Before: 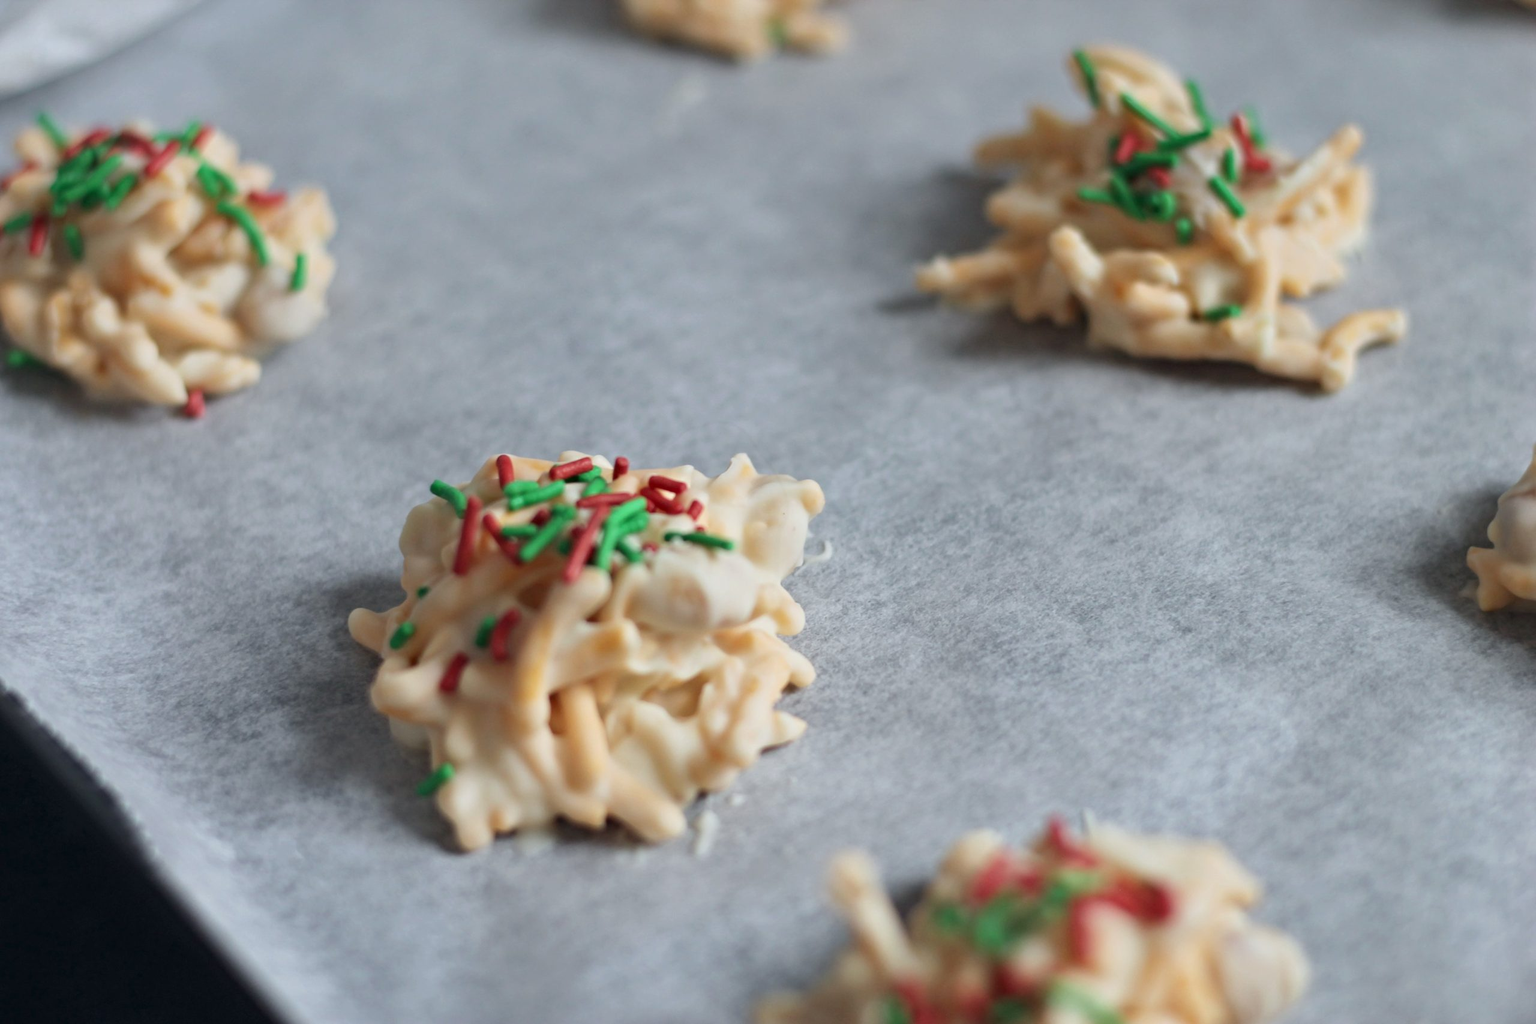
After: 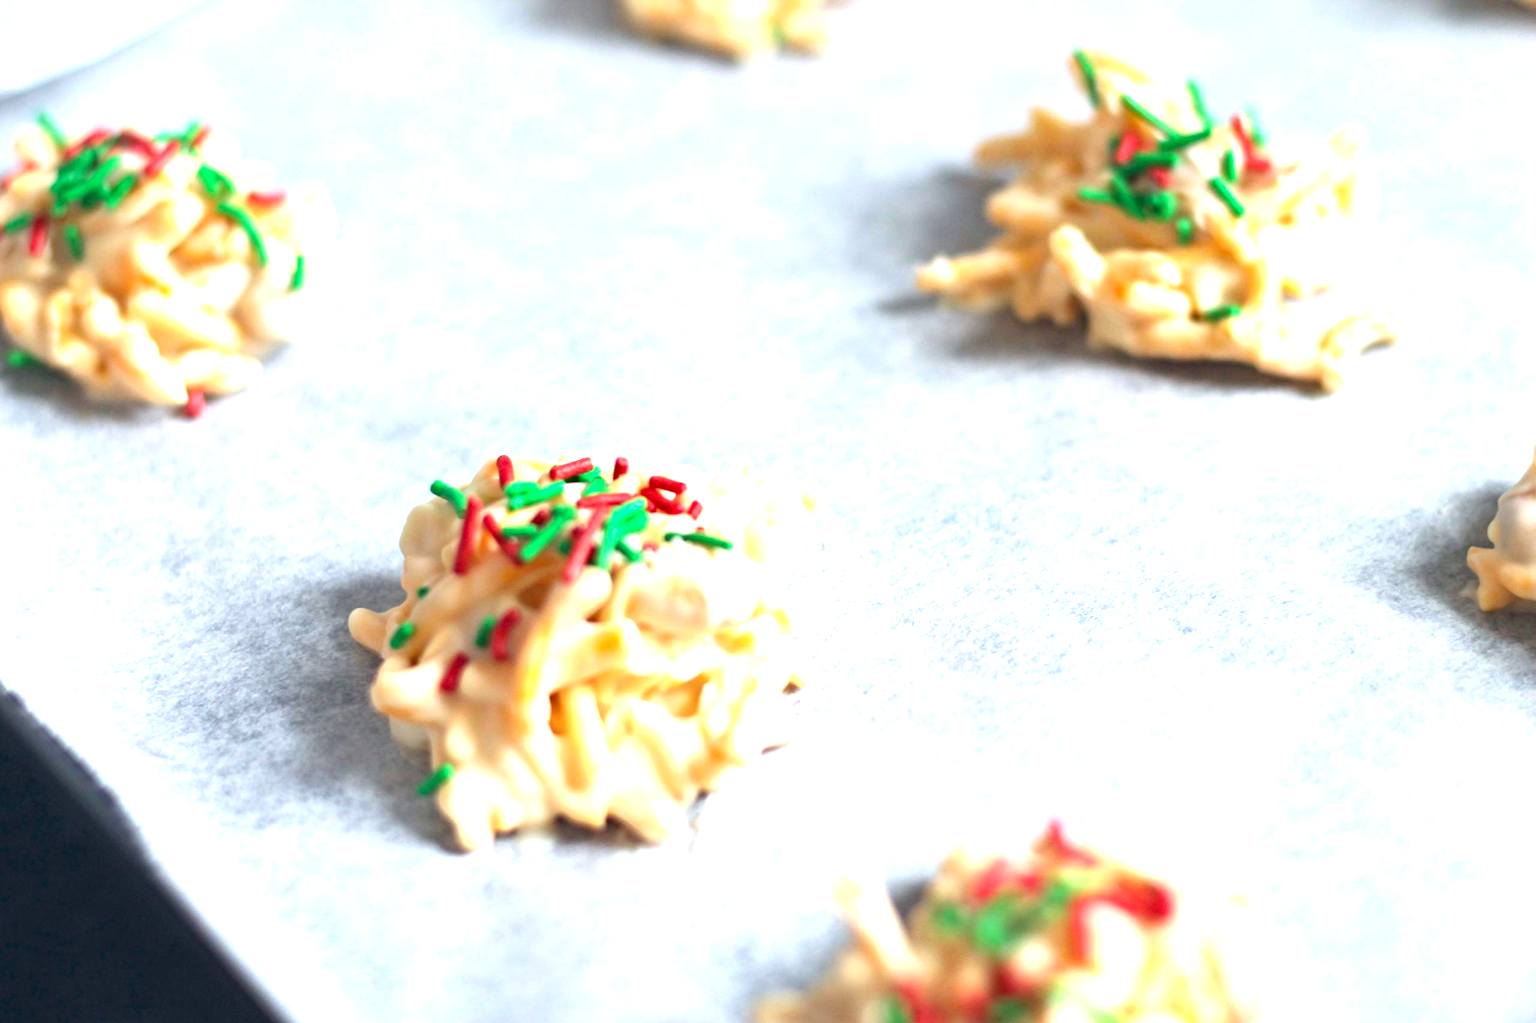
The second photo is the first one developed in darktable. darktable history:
color balance rgb: perceptual saturation grading › global saturation 20%, global vibrance 20%
exposure: black level correction 0, exposure 1.7 EV, compensate exposure bias true, compensate highlight preservation false
